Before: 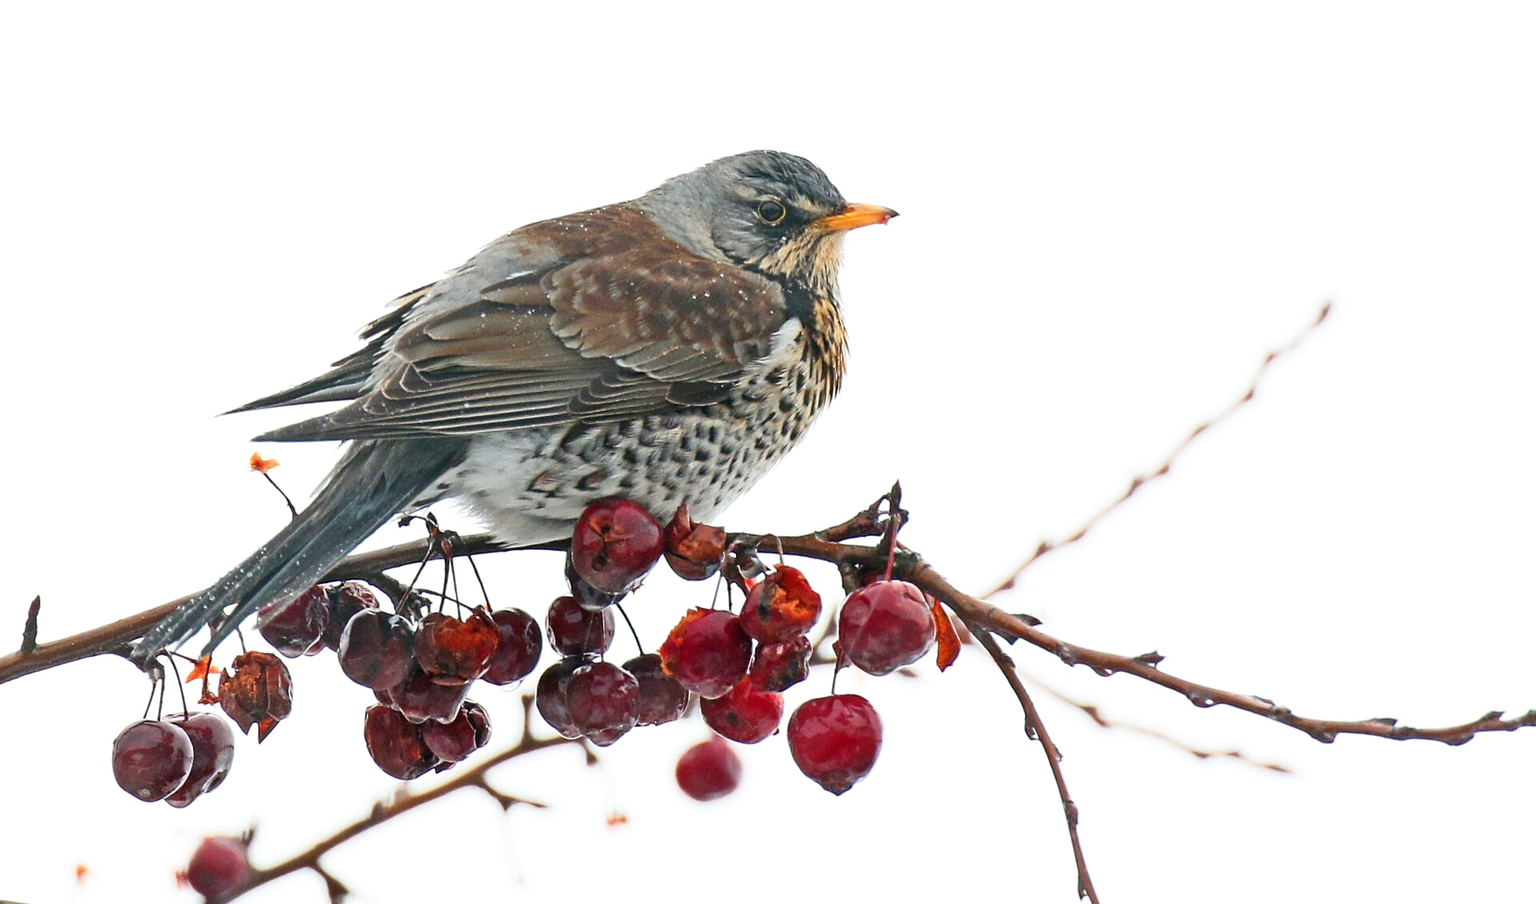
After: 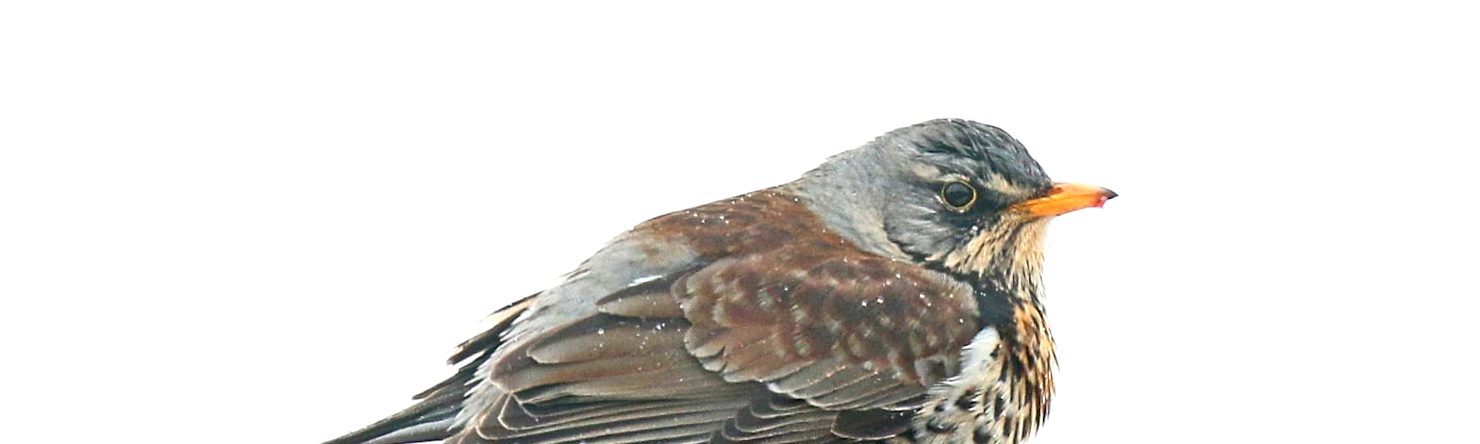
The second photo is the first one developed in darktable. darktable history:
exposure: exposure 0.375 EV, compensate highlight preservation false
crop: left 0.579%, top 7.627%, right 23.167%, bottom 54.275%
rotate and perspective: rotation -1.17°, automatic cropping off
